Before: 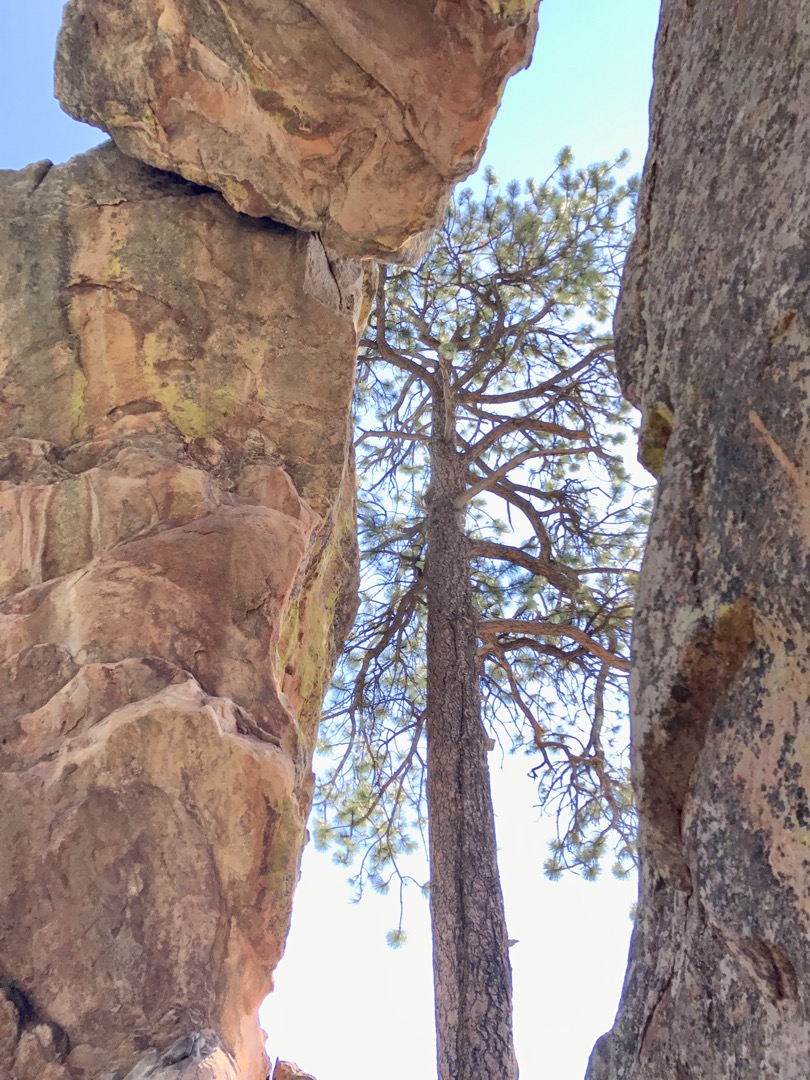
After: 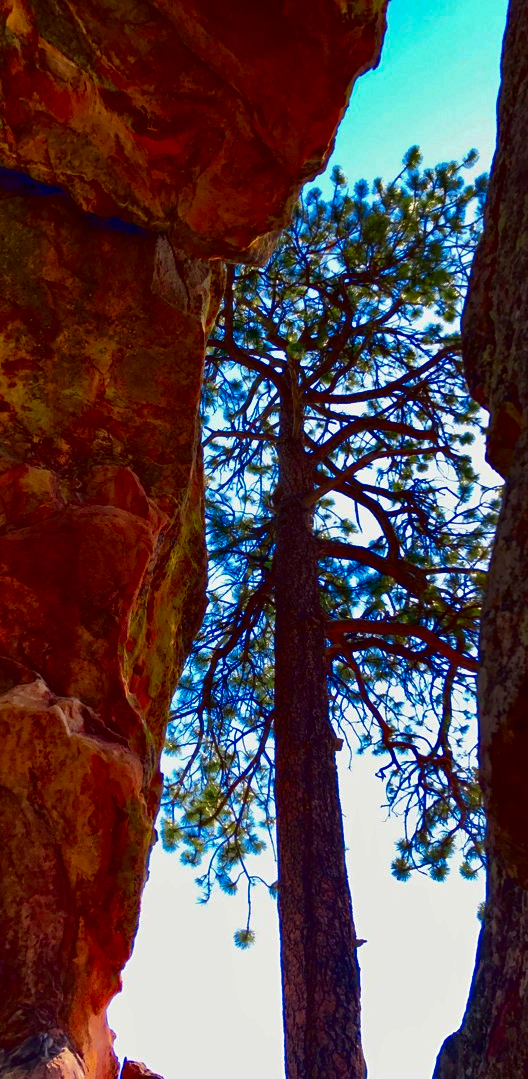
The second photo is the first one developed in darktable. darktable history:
crop and rotate: left 18.825%, right 15.908%
contrast brightness saturation: brightness -0.998, saturation 0.994
